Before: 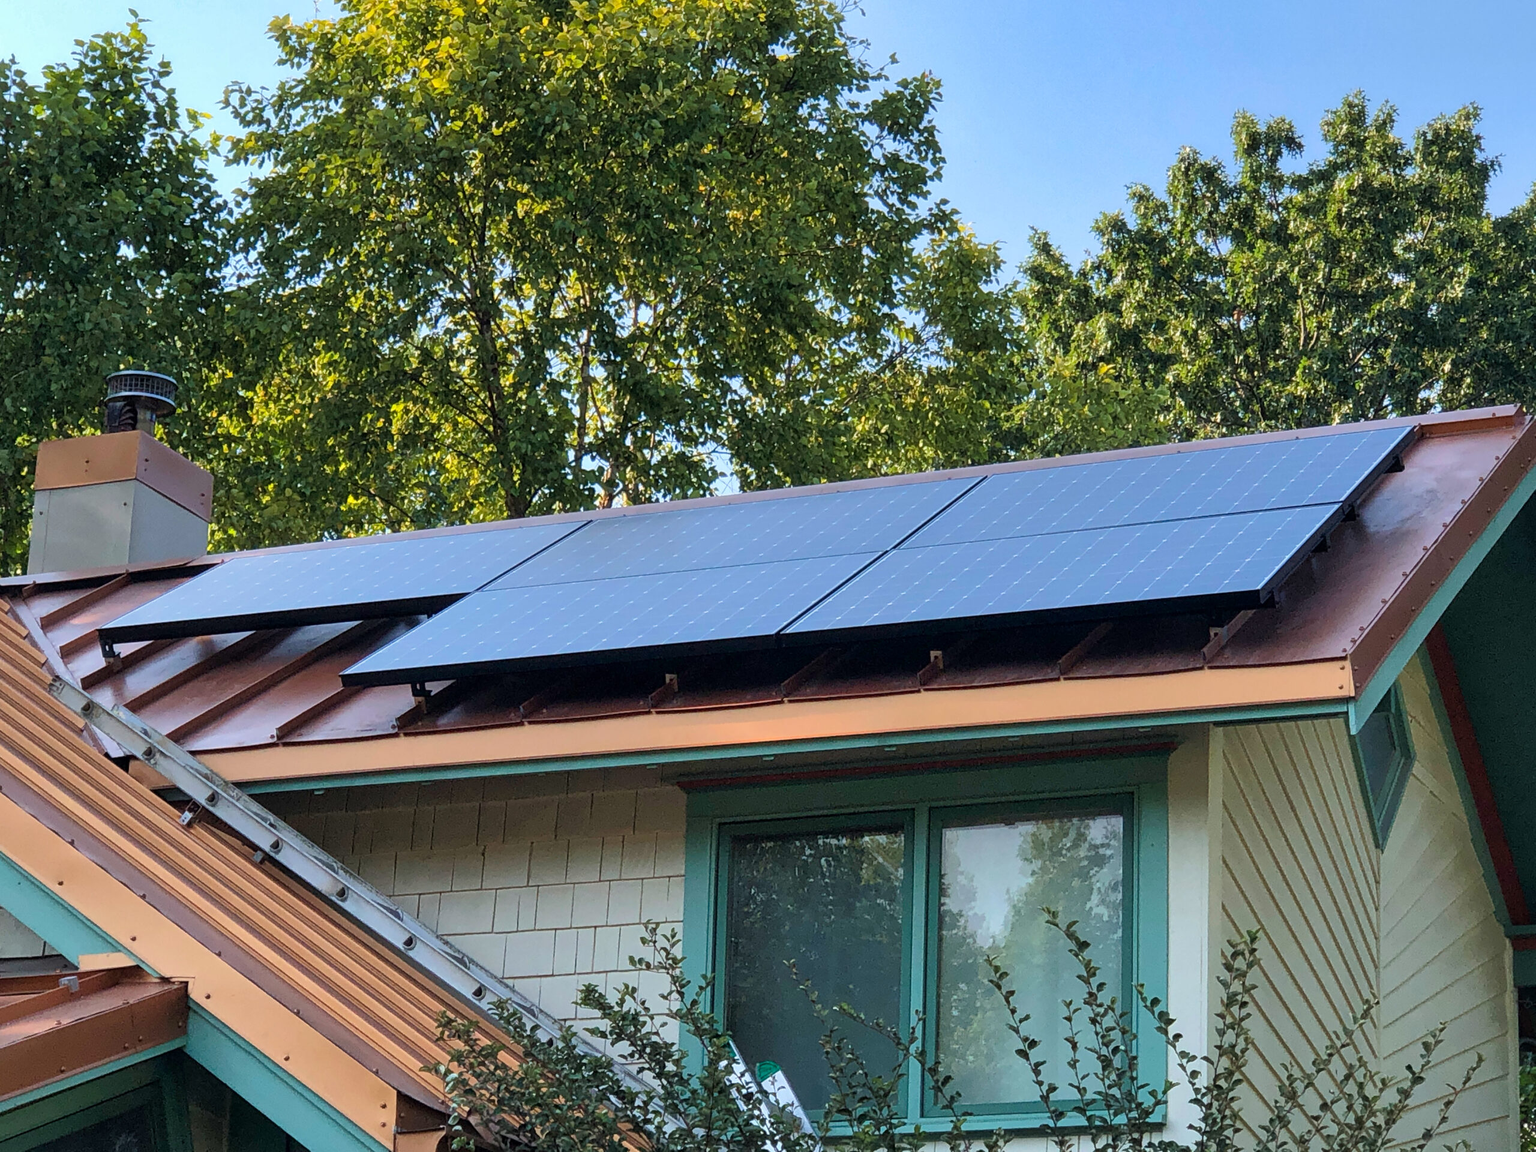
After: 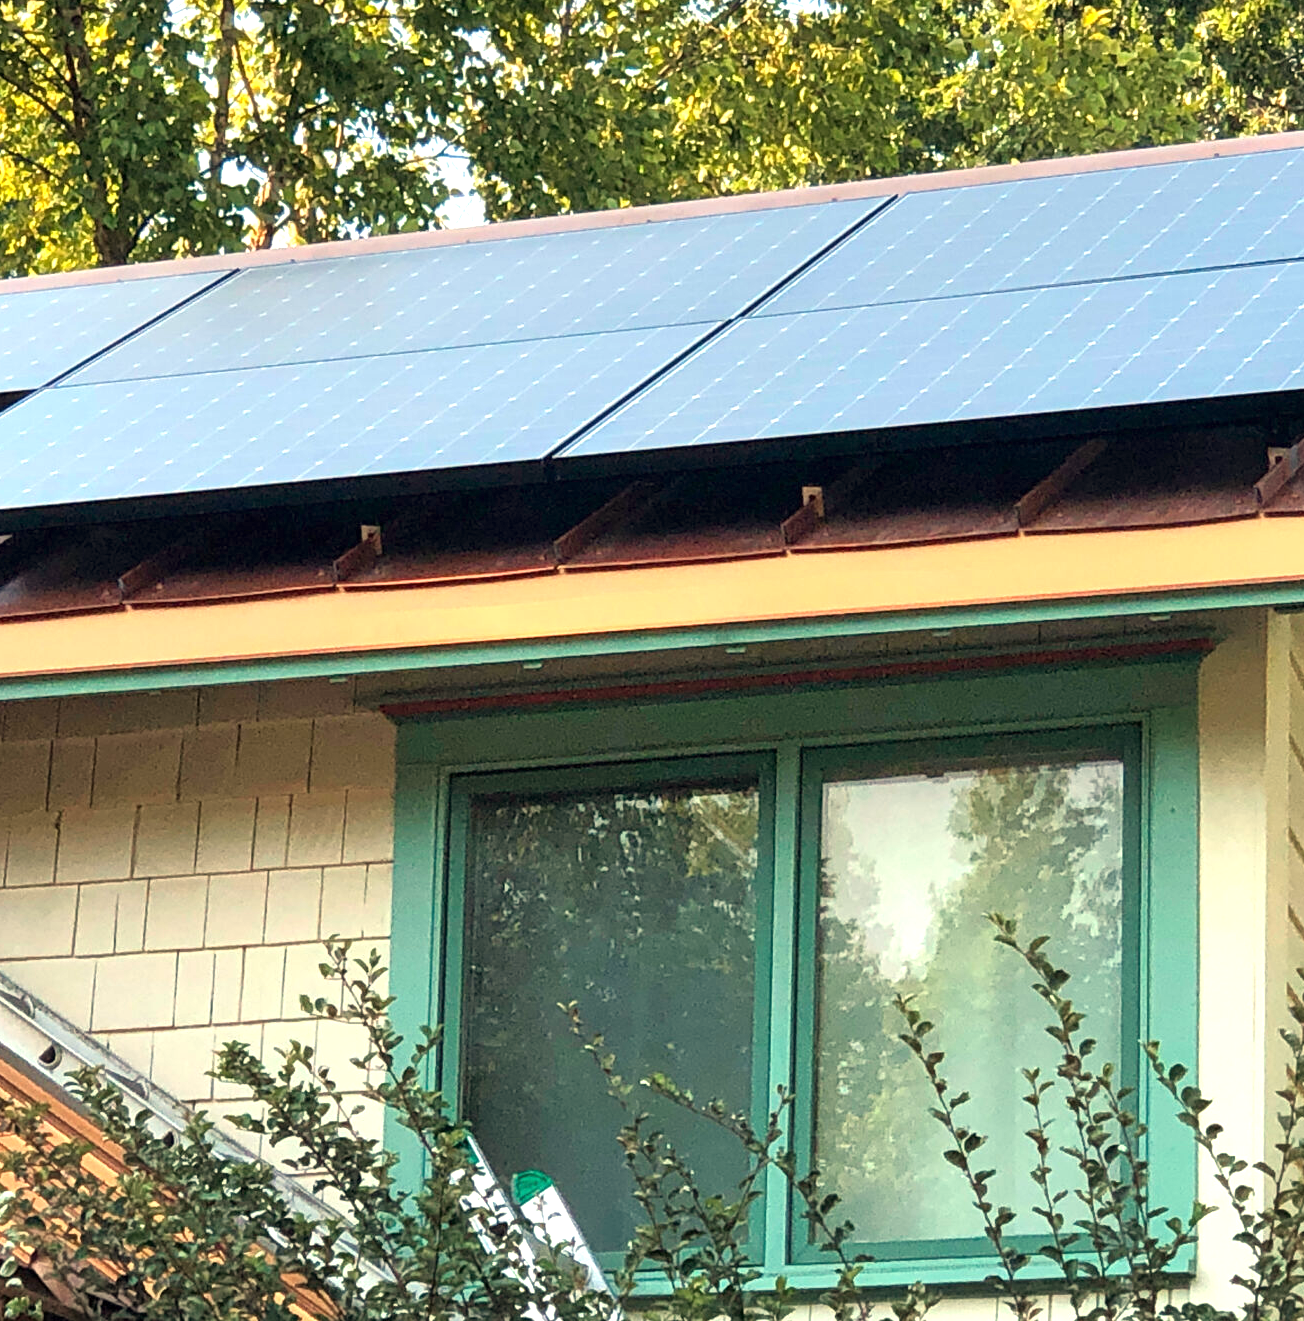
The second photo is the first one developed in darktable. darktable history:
white balance: red 1.123, blue 0.83
crop and rotate: left 29.237%, top 31.152%, right 19.807%
exposure: exposure 1 EV, compensate highlight preservation false
